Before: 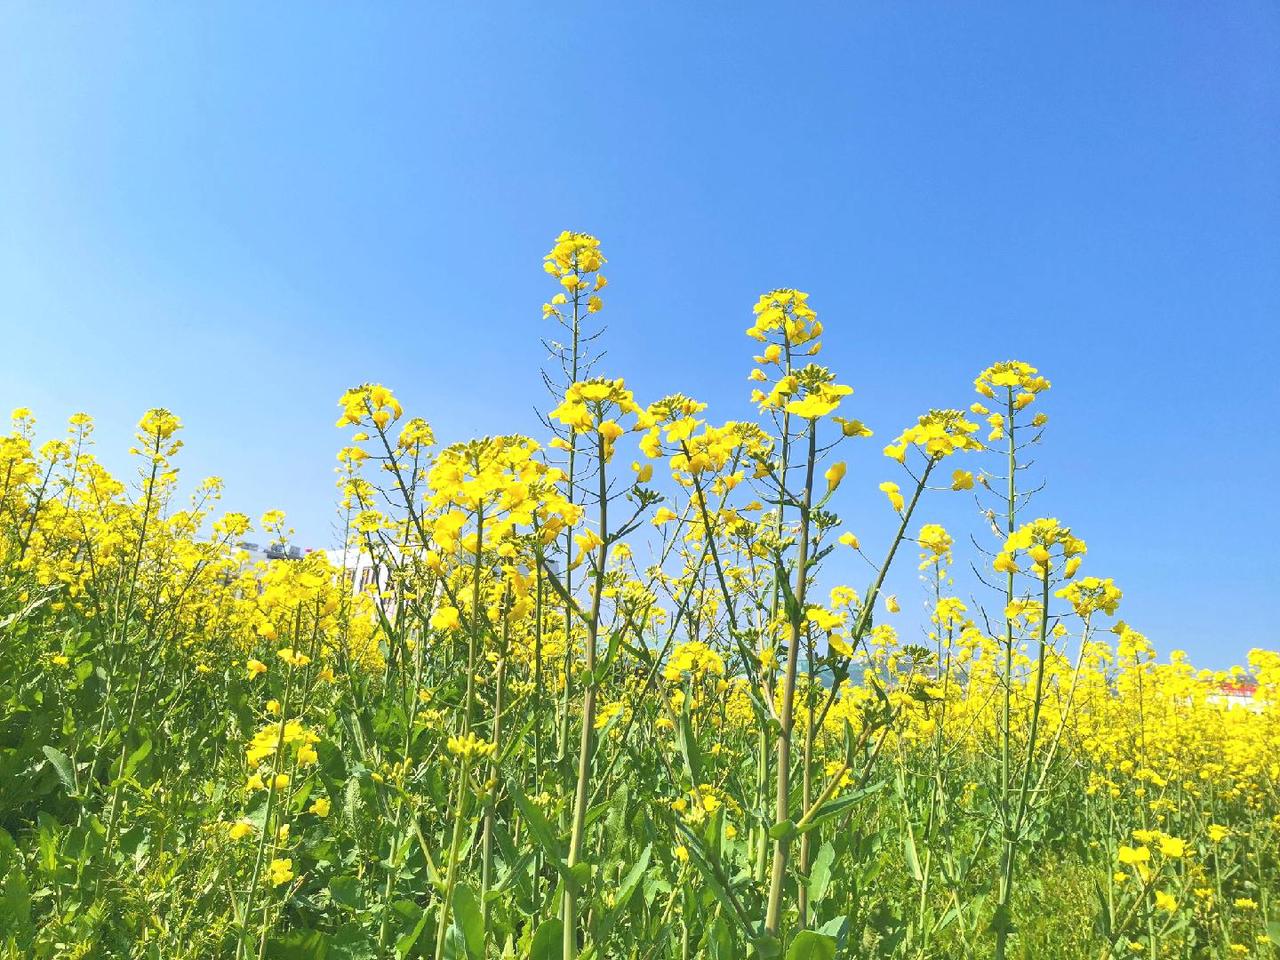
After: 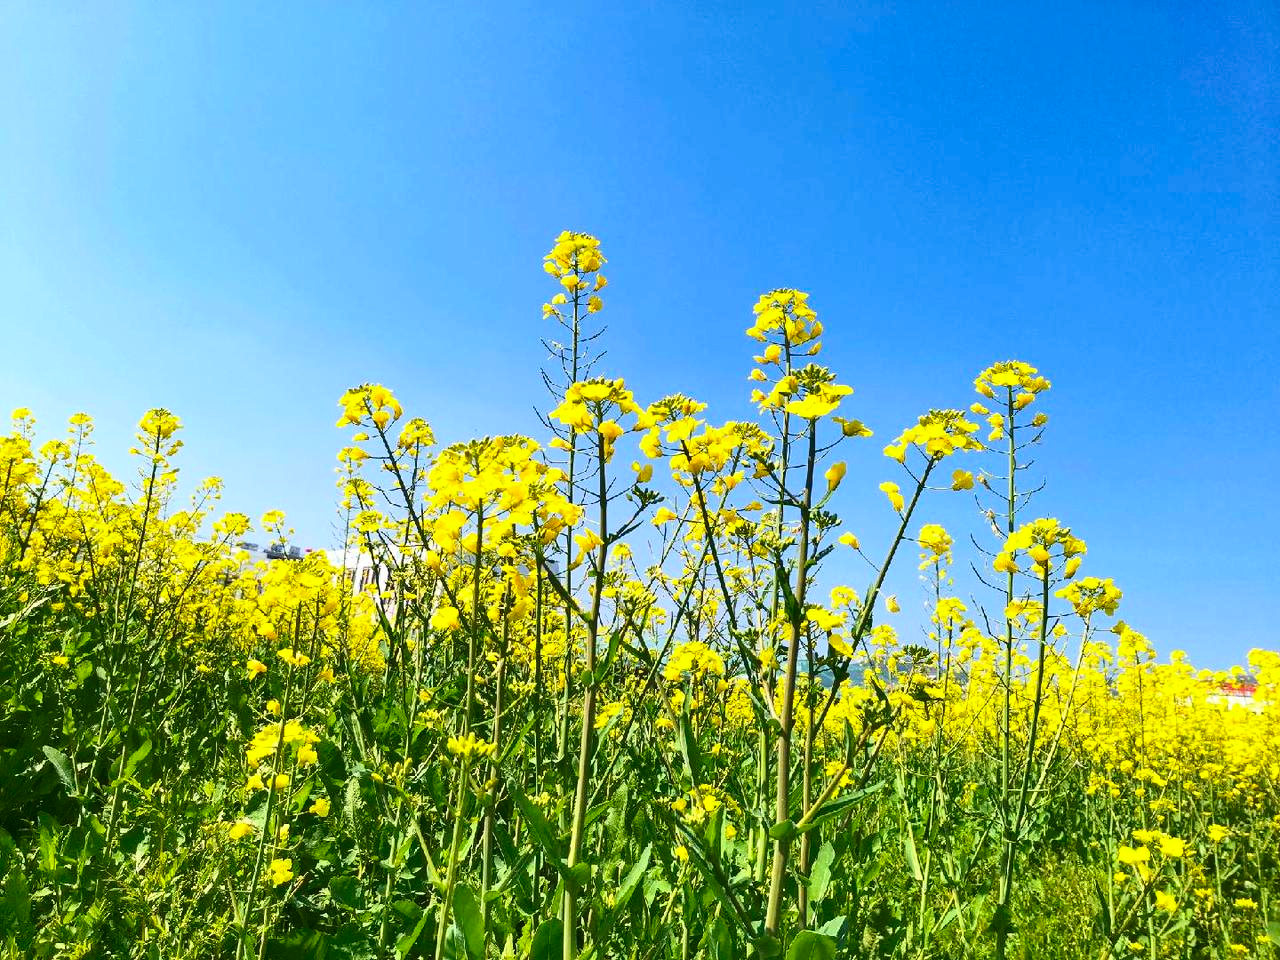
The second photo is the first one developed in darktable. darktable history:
contrast brightness saturation: contrast 0.22, brightness -0.192, saturation 0.235
